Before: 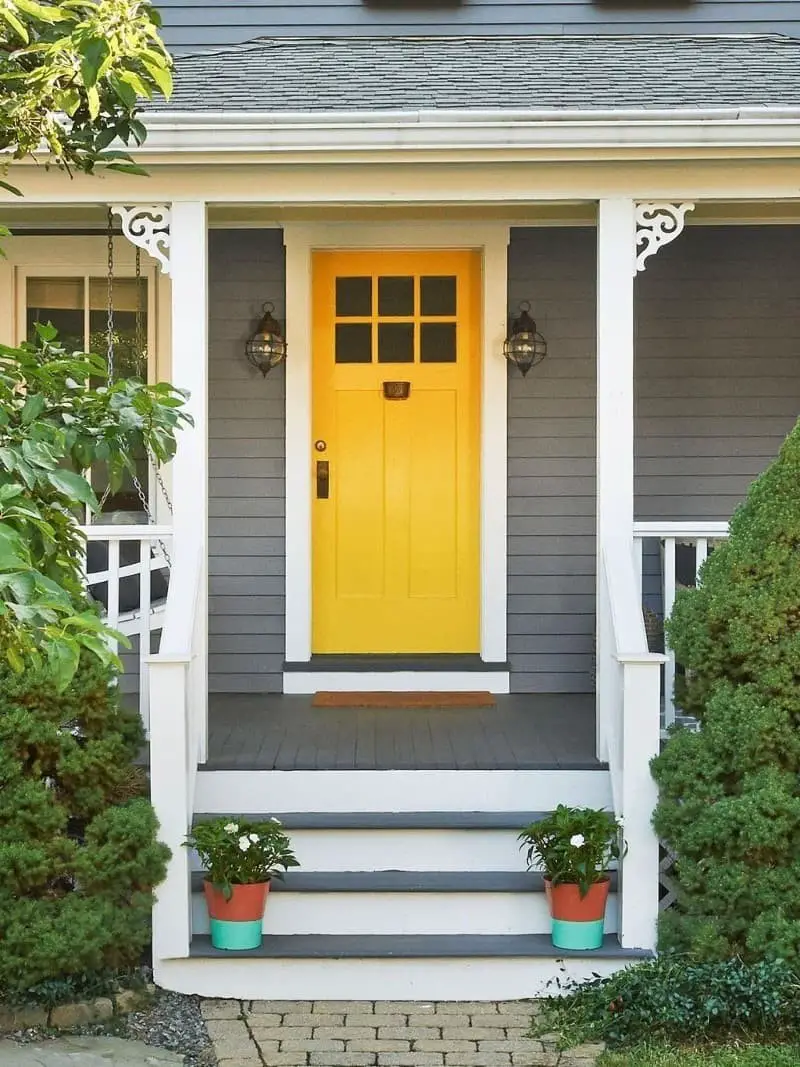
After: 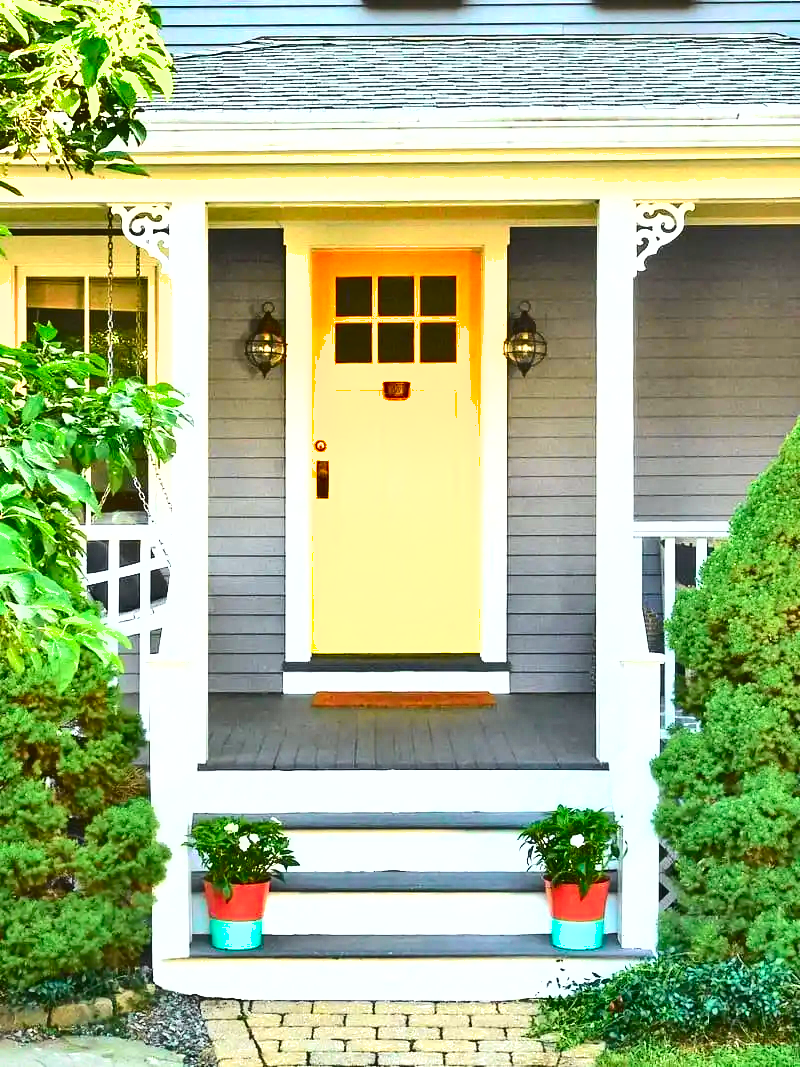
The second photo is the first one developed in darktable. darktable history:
levels: black 0.033%, white 99.89%, levels [0, 0.492, 0.984]
exposure: black level correction 0, exposure 1.1 EV, compensate exposure bias true, compensate highlight preservation false
shadows and highlights: radius 116.83, shadows 42.56, highlights -61.71, soften with gaussian
contrast brightness saturation: saturation -0.158
tone curve: curves: ch0 [(0, 0.023) (0.103, 0.087) (0.277, 0.28) (0.438, 0.547) (0.546, 0.678) (0.735, 0.843) (0.994, 1)]; ch1 [(0, 0) (0.371, 0.261) (0.465, 0.42) (0.488, 0.477) (0.512, 0.513) (0.542, 0.581) (0.574, 0.647) (0.636, 0.747) (1, 1)]; ch2 [(0, 0) (0.369, 0.388) (0.449, 0.431) (0.478, 0.471) (0.516, 0.517) (0.575, 0.642) (0.649, 0.726) (1, 1)], color space Lab, independent channels, preserve colors none
